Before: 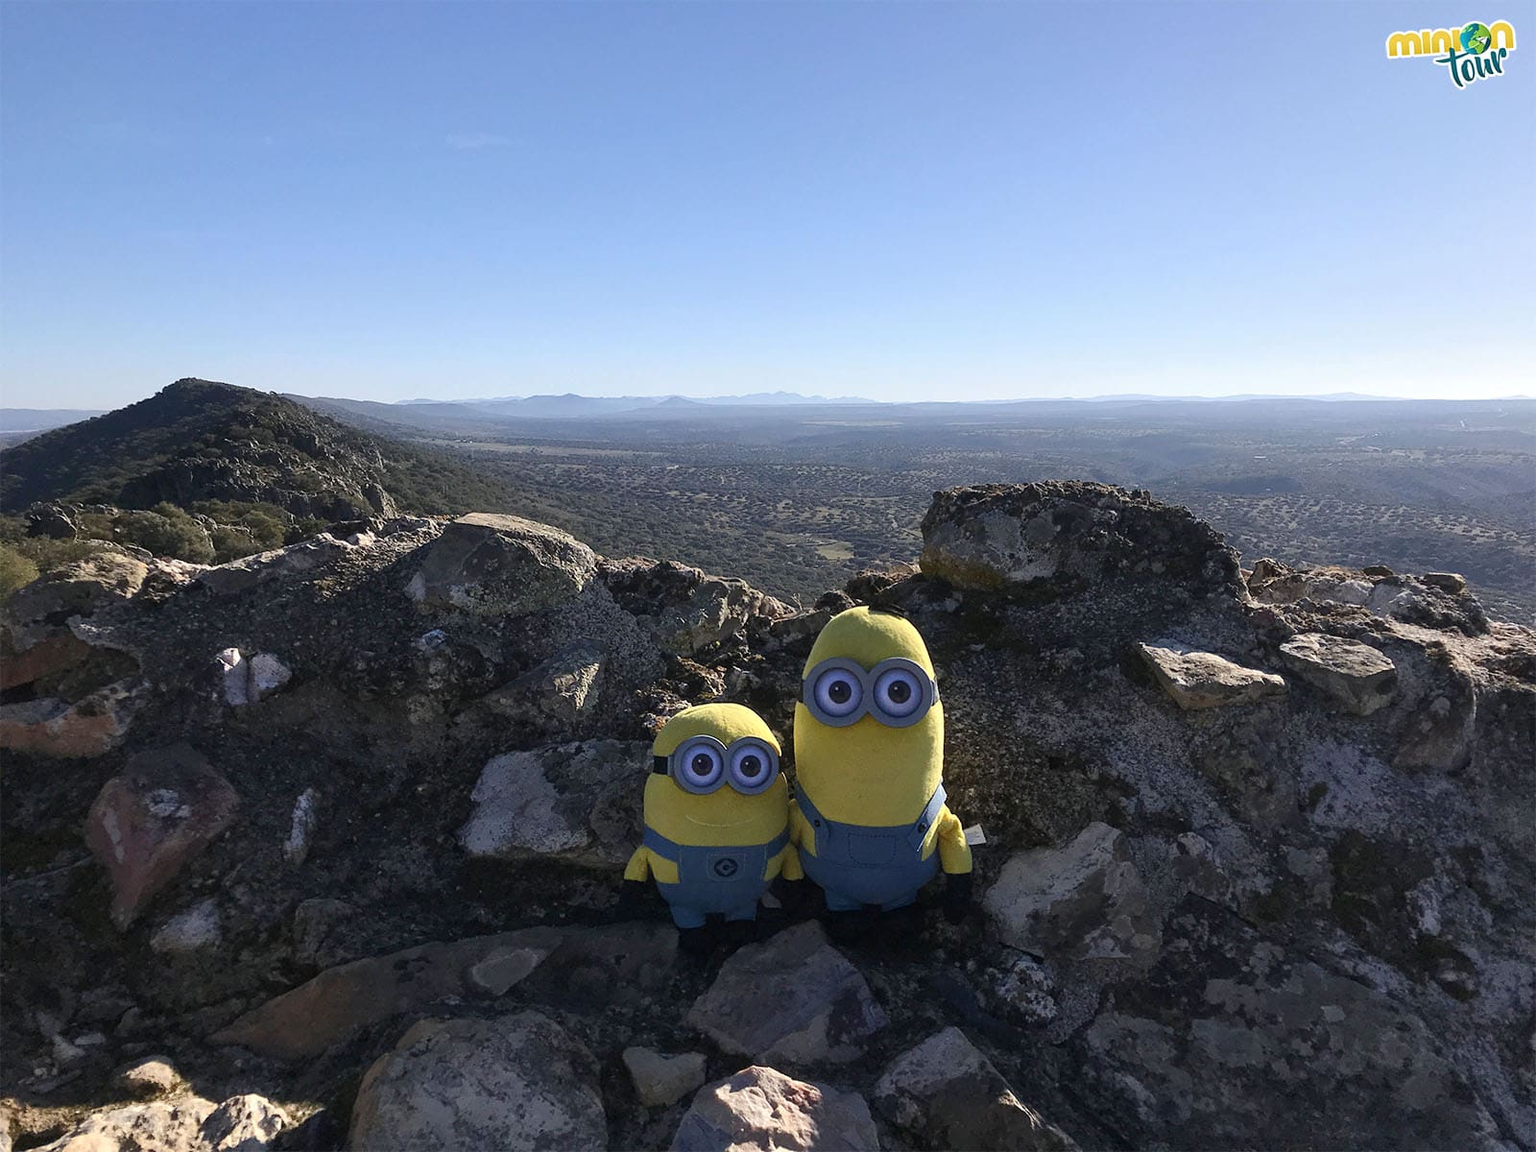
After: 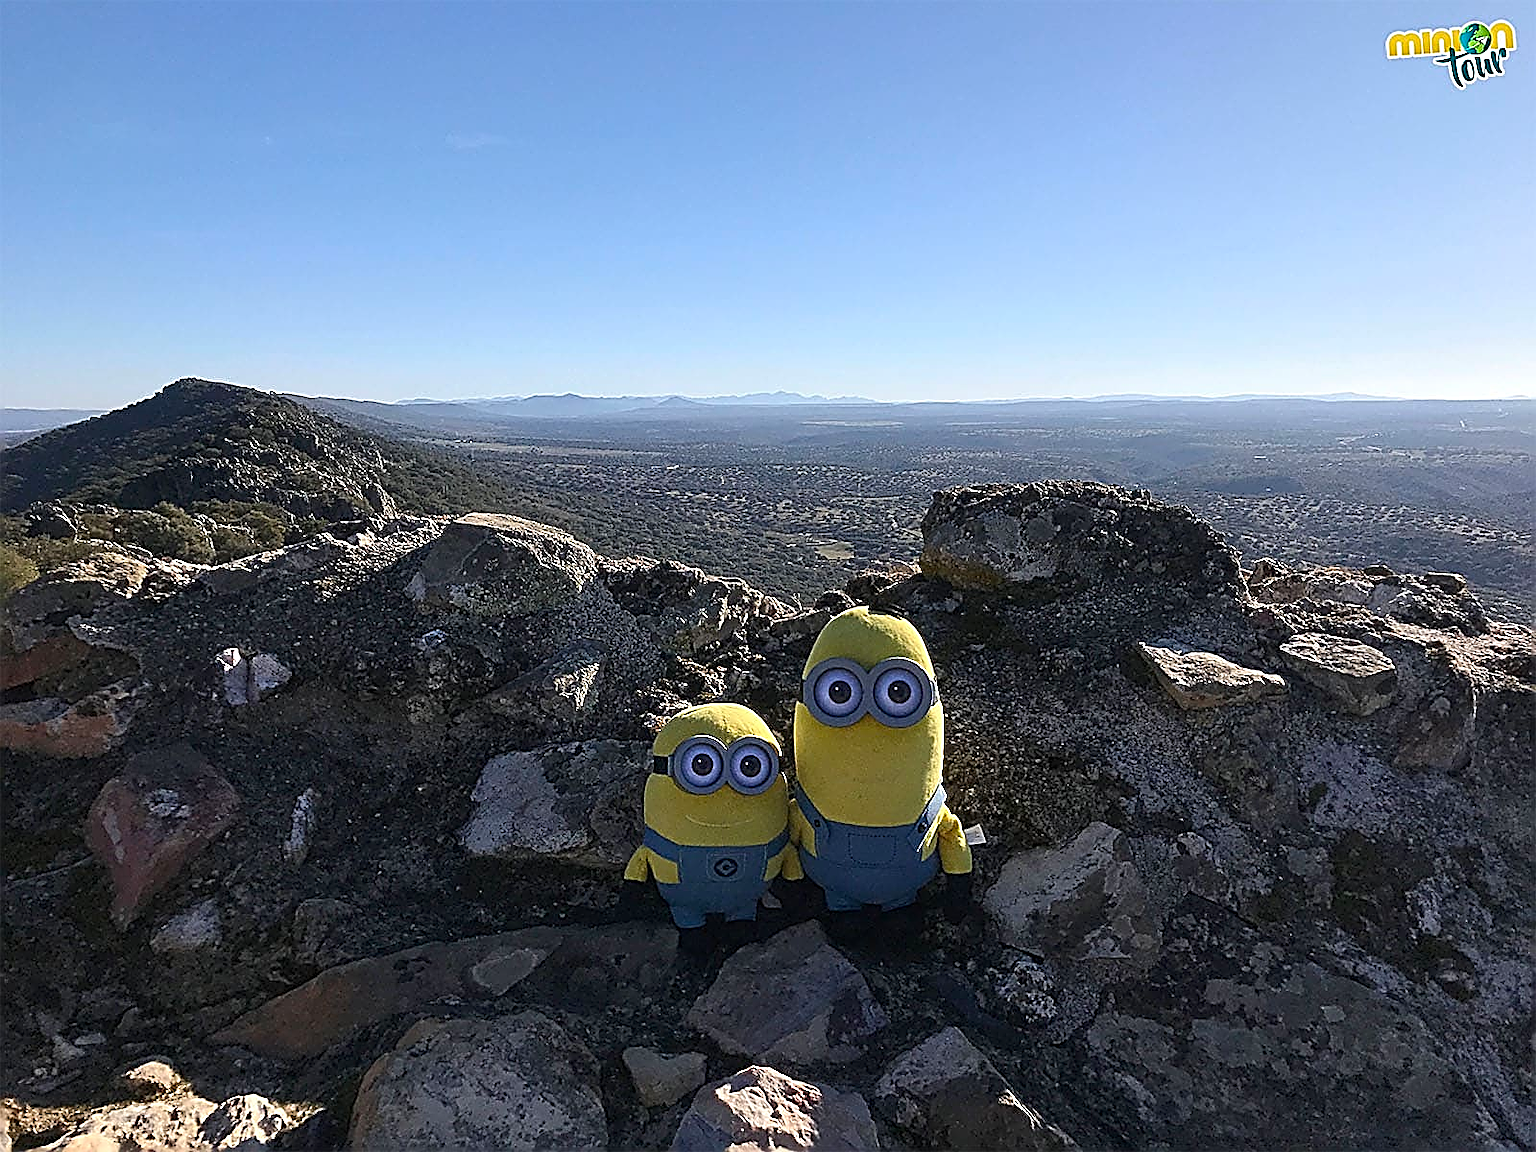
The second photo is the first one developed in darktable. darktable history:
sharpen: amount 1.861
